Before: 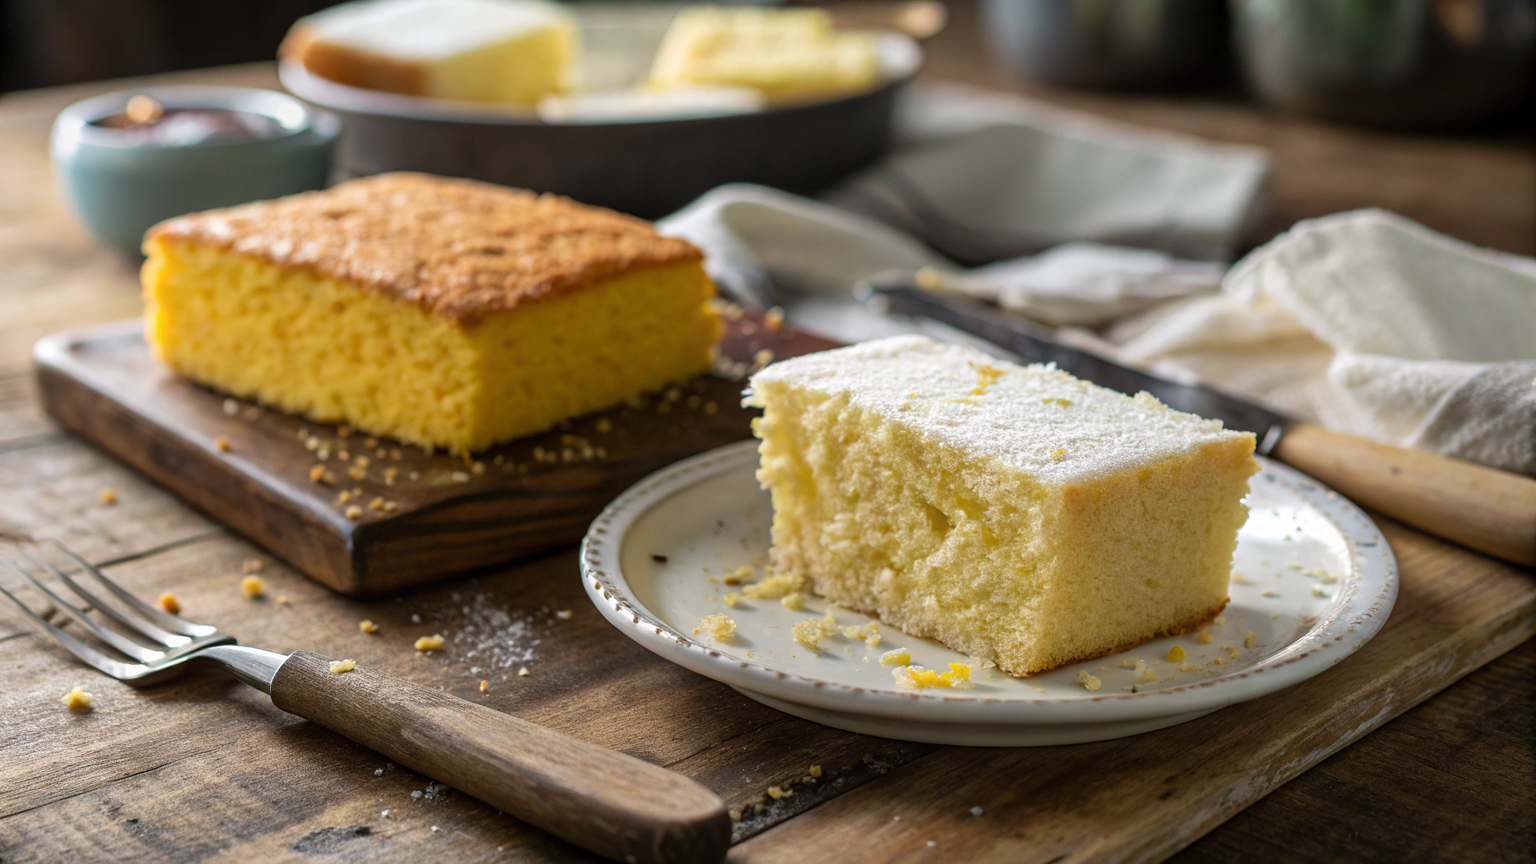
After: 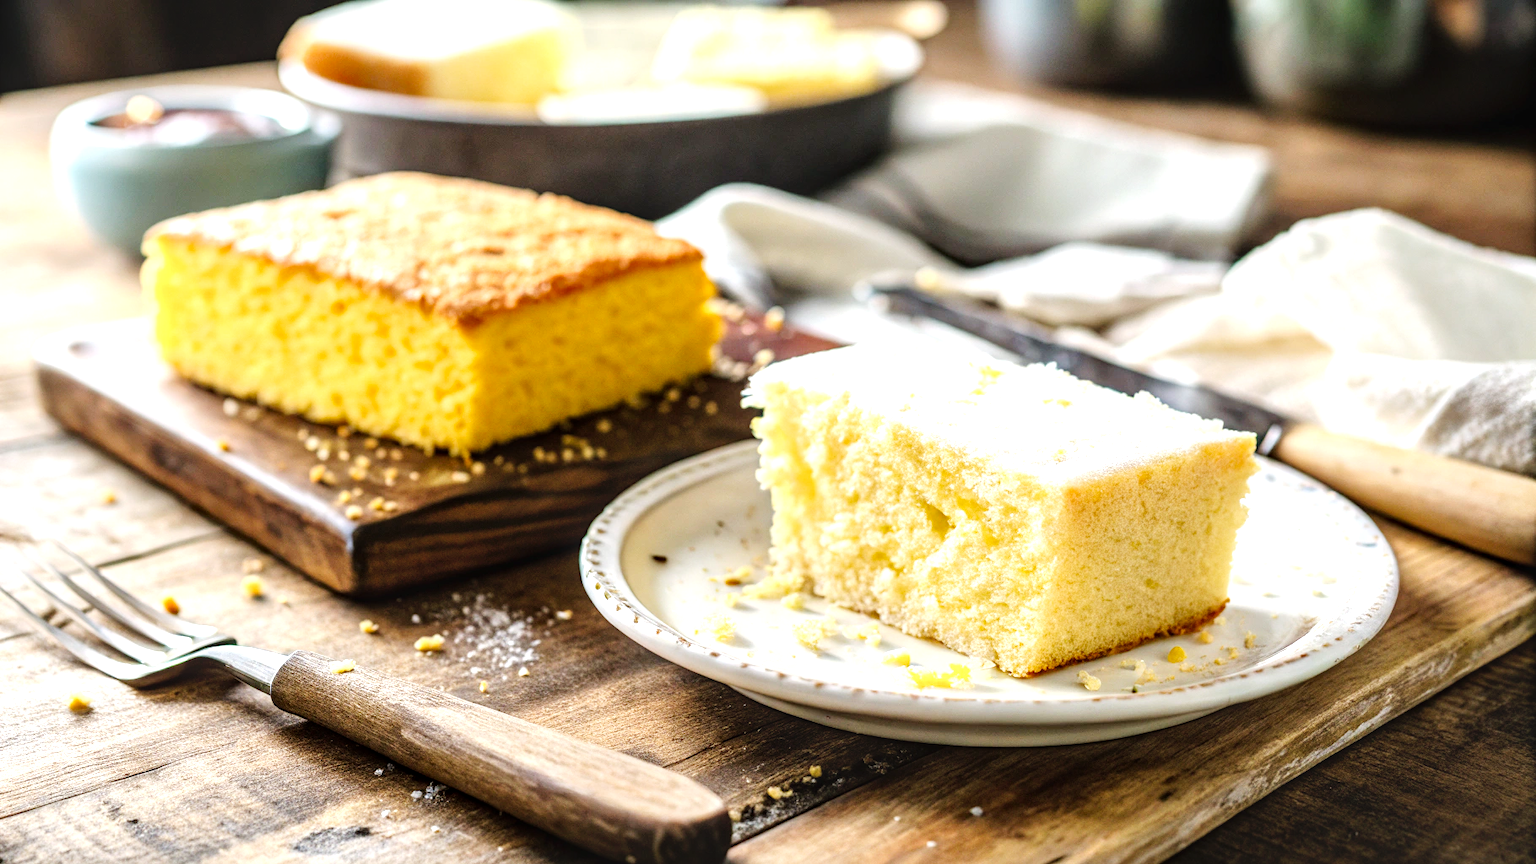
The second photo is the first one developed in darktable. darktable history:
exposure: exposure 0.605 EV, compensate highlight preservation false
tone equalizer: -8 EV -0.722 EV, -7 EV -0.694 EV, -6 EV -0.625 EV, -5 EV -0.388 EV, -3 EV 0.384 EV, -2 EV 0.6 EV, -1 EV 0.678 EV, +0 EV 0.728 EV
local contrast: detail 130%
levels: levels [0, 0.478, 1]
tone curve: curves: ch0 [(0, 0) (0.071, 0.047) (0.266, 0.26) (0.491, 0.552) (0.753, 0.818) (1, 0.983)]; ch1 [(0, 0) (0.346, 0.307) (0.408, 0.369) (0.463, 0.443) (0.482, 0.493) (0.502, 0.5) (0.517, 0.518) (0.546, 0.576) (0.588, 0.643) (0.651, 0.709) (1, 1)]; ch2 [(0, 0) (0.346, 0.34) (0.434, 0.46) (0.485, 0.494) (0.5, 0.494) (0.517, 0.503) (0.535, 0.545) (0.583, 0.624) (0.625, 0.678) (1, 1)], preserve colors none
